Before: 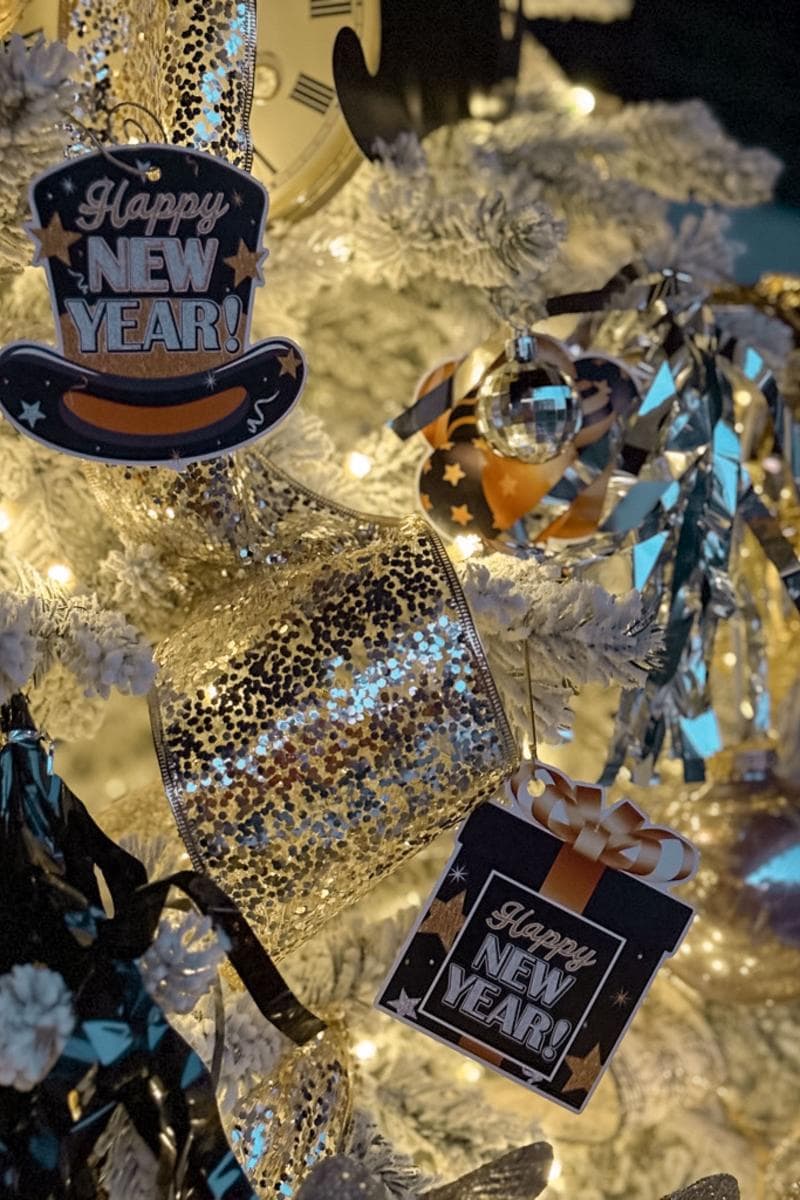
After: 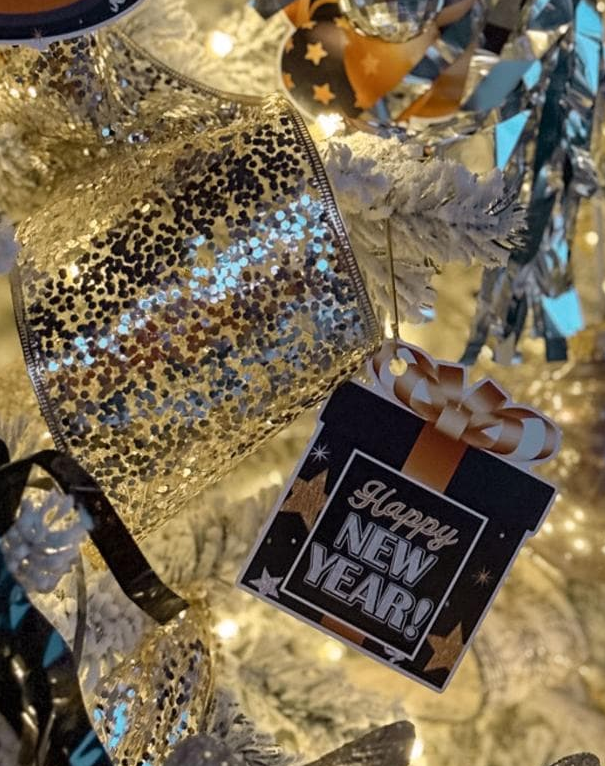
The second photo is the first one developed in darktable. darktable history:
crop and rotate: left 17.299%, top 35.115%, right 7.015%, bottom 1.024%
bloom: size 9%, threshold 100%, strength 7%
